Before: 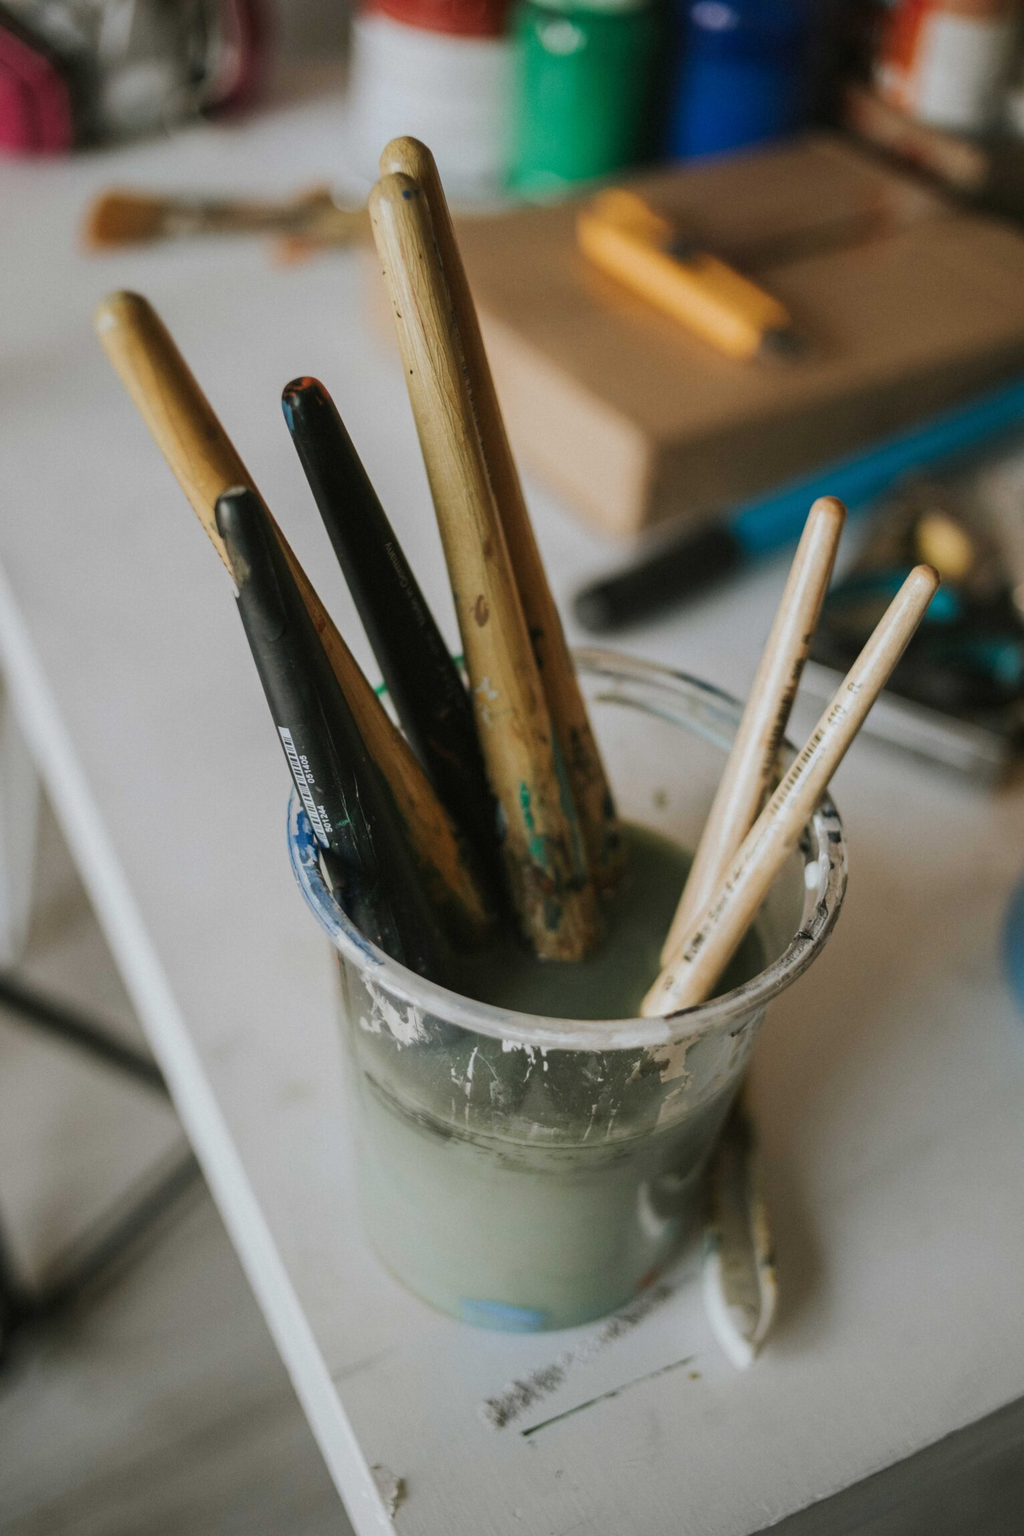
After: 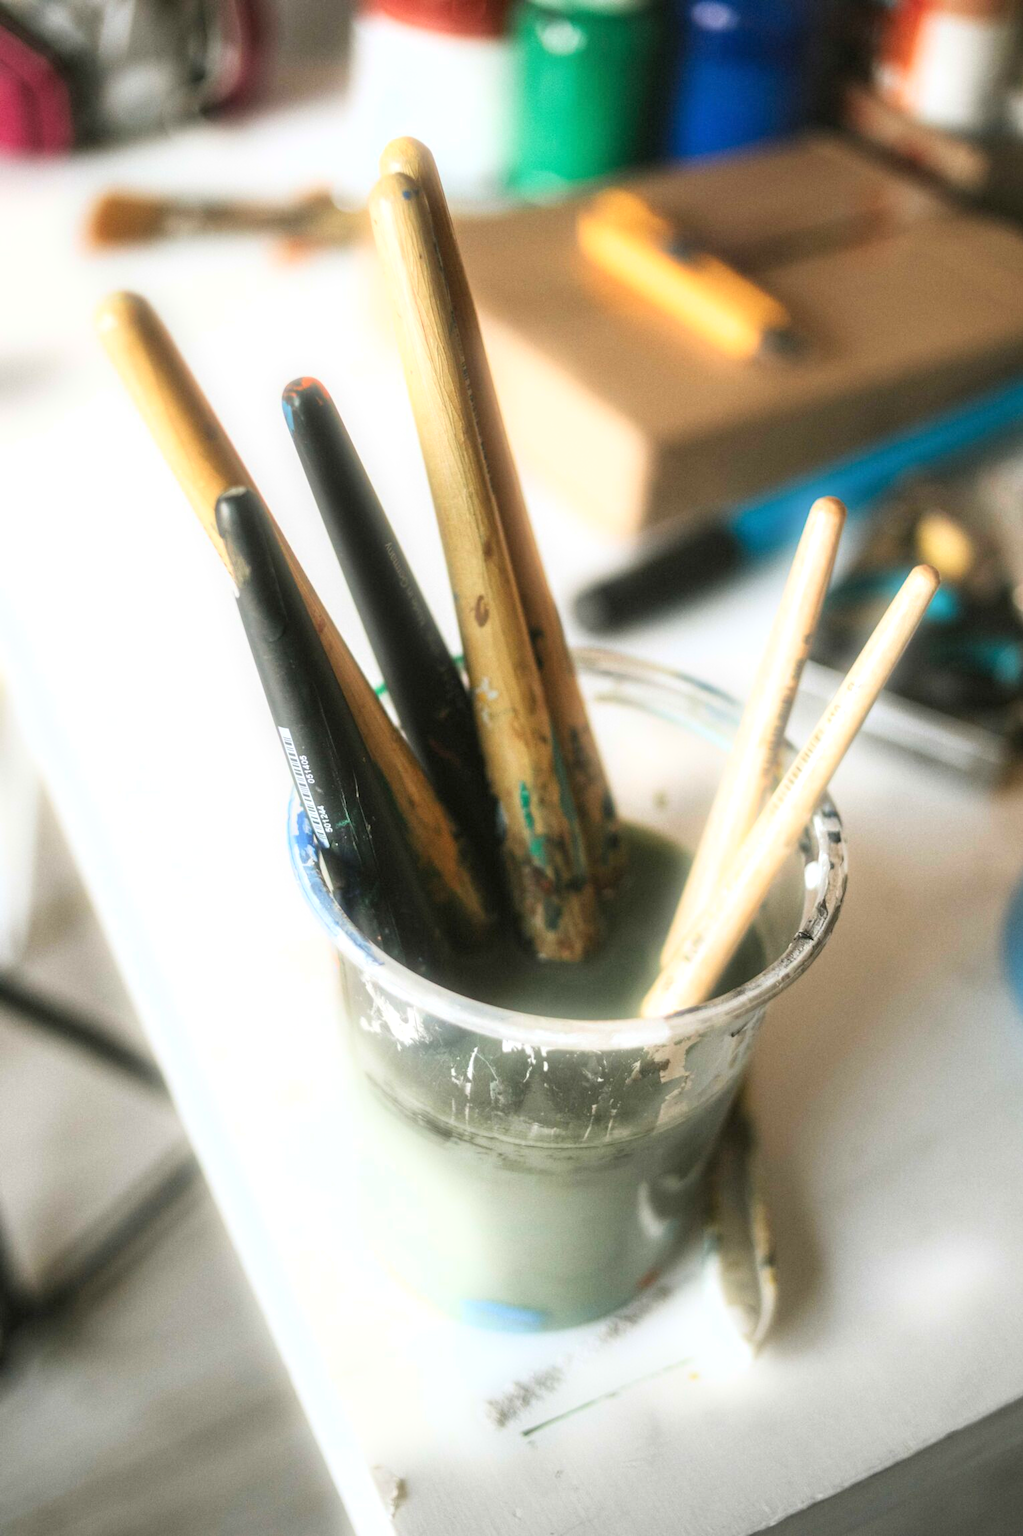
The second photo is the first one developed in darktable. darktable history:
exposure: exposure 1 EV, compensate highlight preservation false
bloom: size 5%, threshold 95%, strength 15%
